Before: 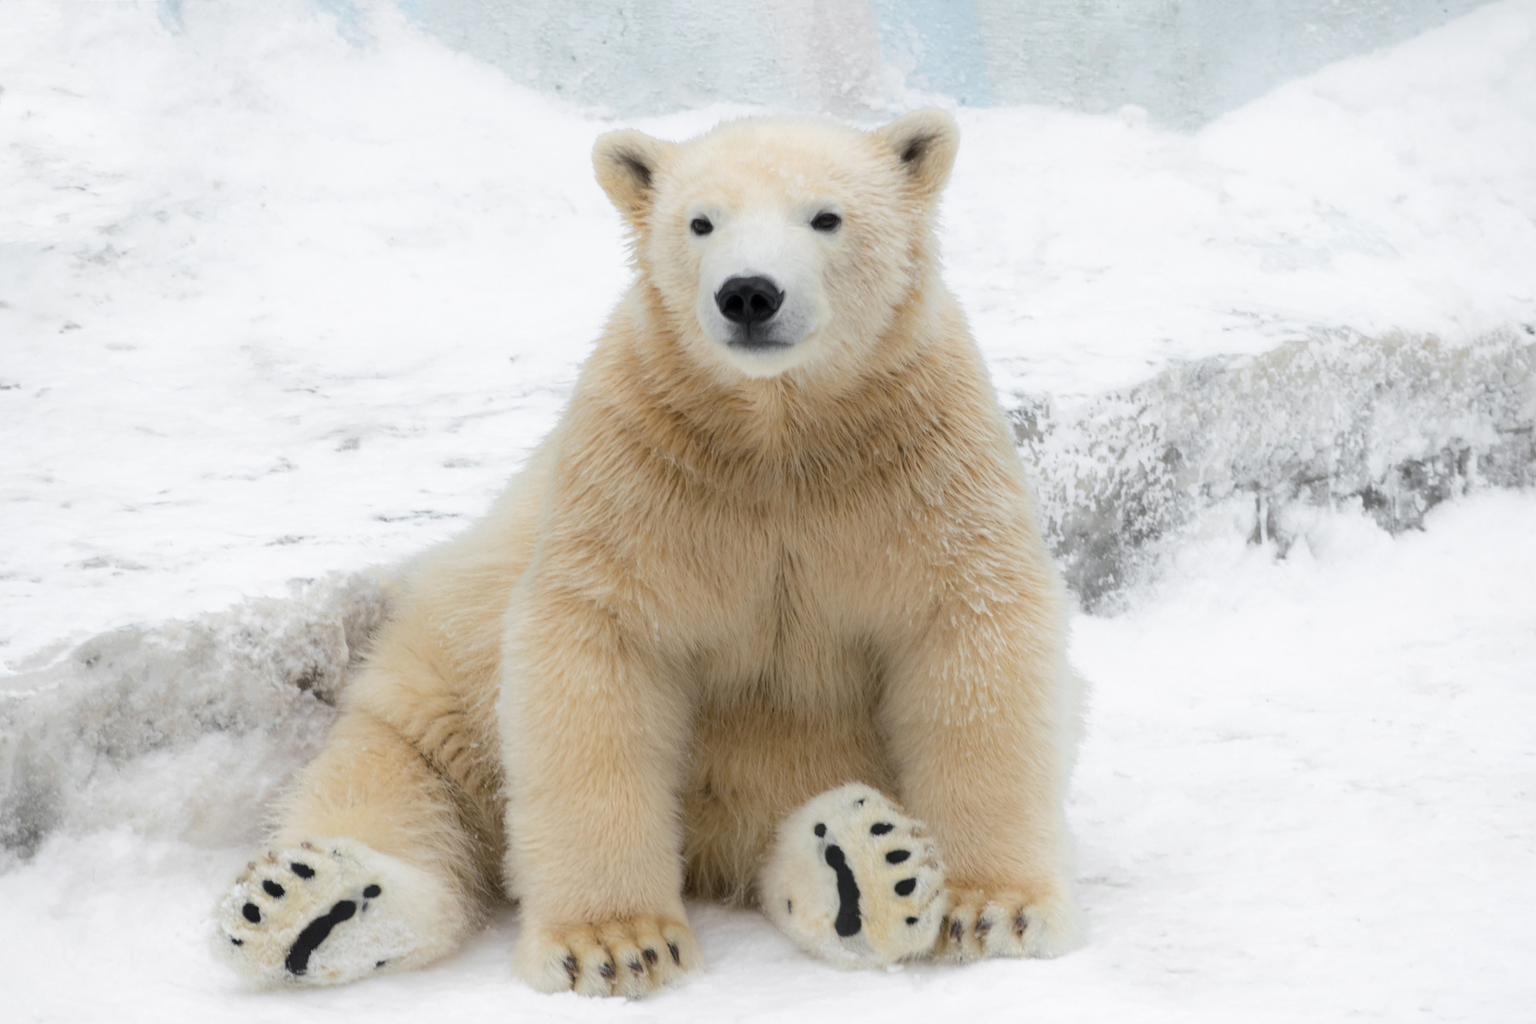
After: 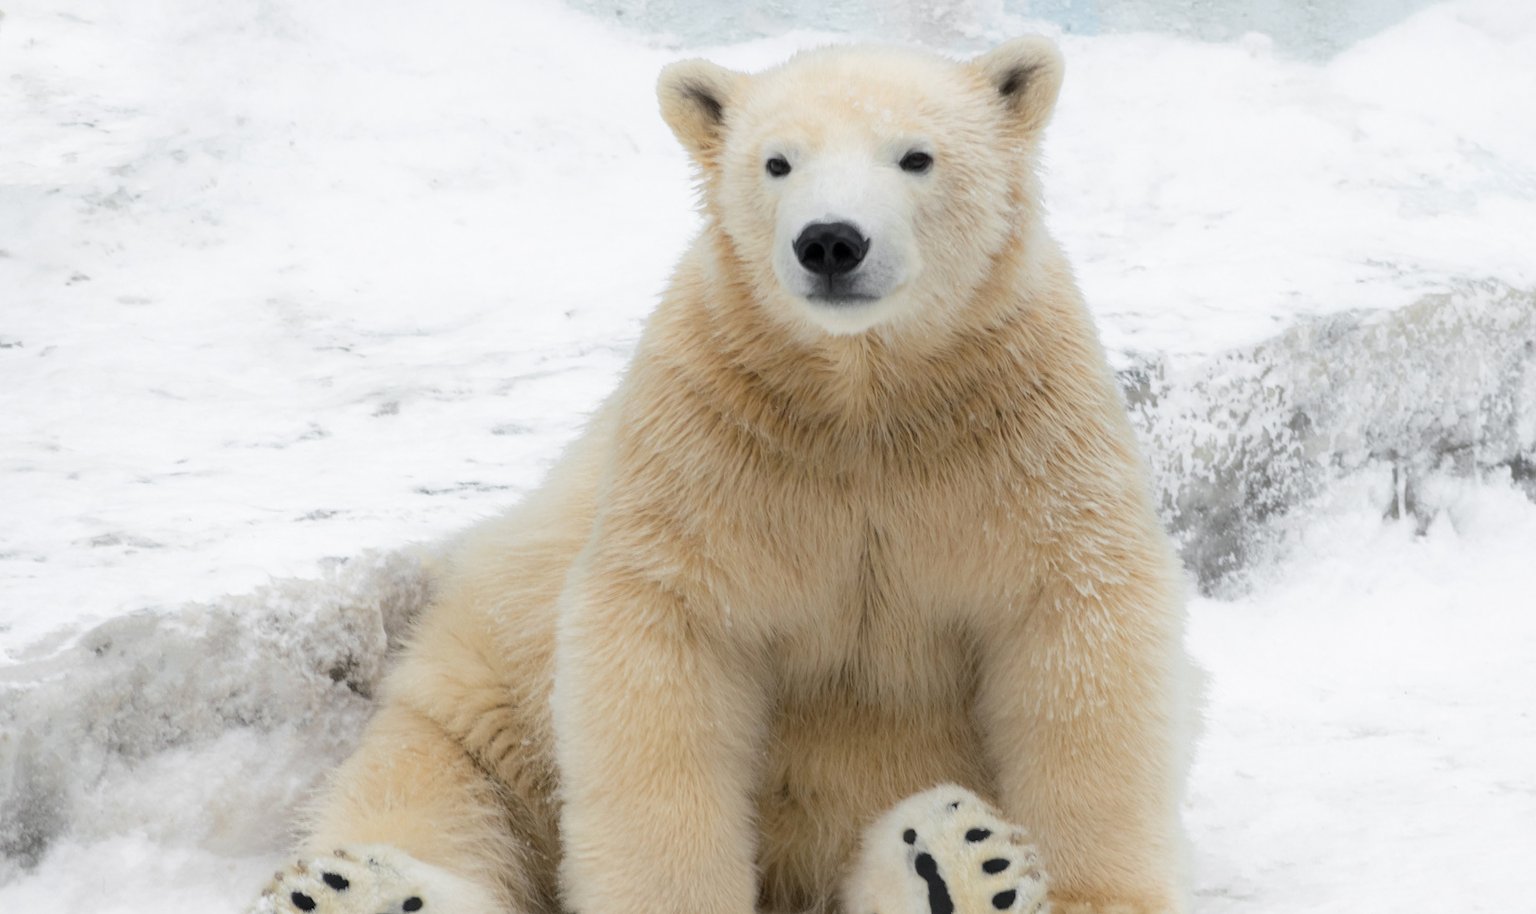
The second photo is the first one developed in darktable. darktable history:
crop: top 7.44%, right 9.792%, bottom 12.015%
